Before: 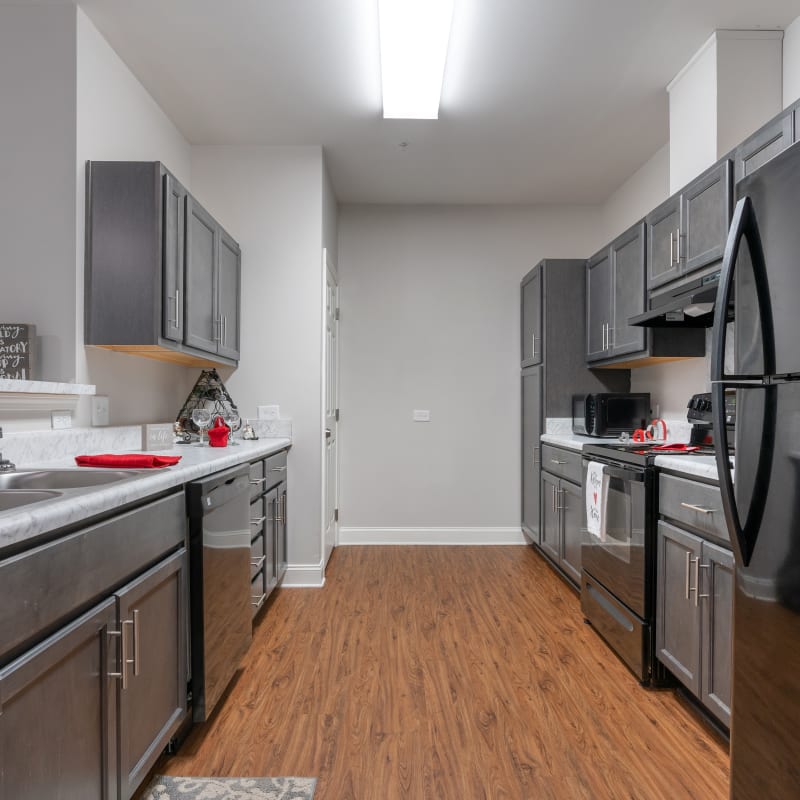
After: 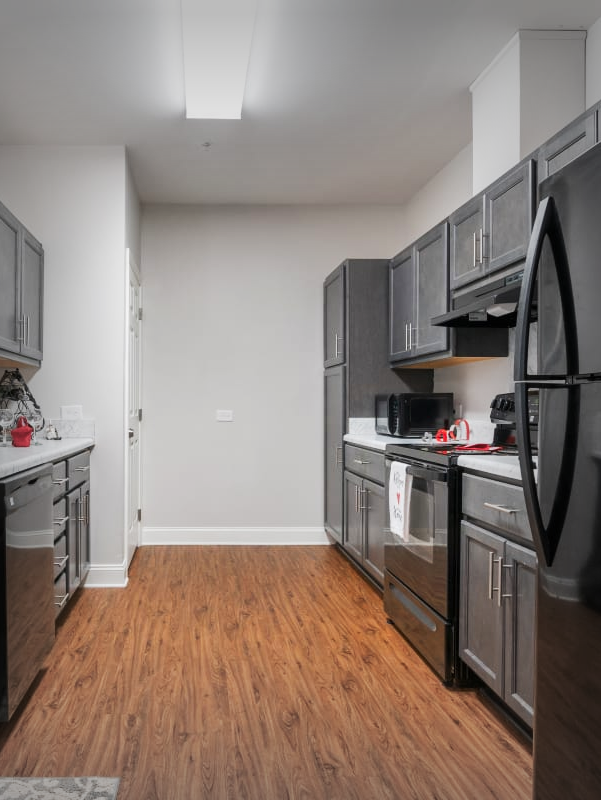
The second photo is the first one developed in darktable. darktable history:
tone curve: curves: ch0 [(0, 0) (0.003, 0.006) (0.011, 0.015) (0.025, 0.032) (0.044, 0.054) (0.069, 0.079) (0.1, 0.111) (0.136, 0.146) (0.177, 0.186) (0.224, 0.229) (0.277, 0.286) (0.335, 0.348) (0.399, 0.426) (0.468, 0.514) (0.543, 0.609) (0.623, 0.706) (0.709, 0.789) (0.801, 0.862) (0.898, 0.926) (1, 1)], preserve colors none
vignetting: fall-off start 53%, center (-0.077, 0.063), automatic ratio true, width/height ratio 1.313, shape 0.214, unbound false
crop and rotate: left 24.818%
